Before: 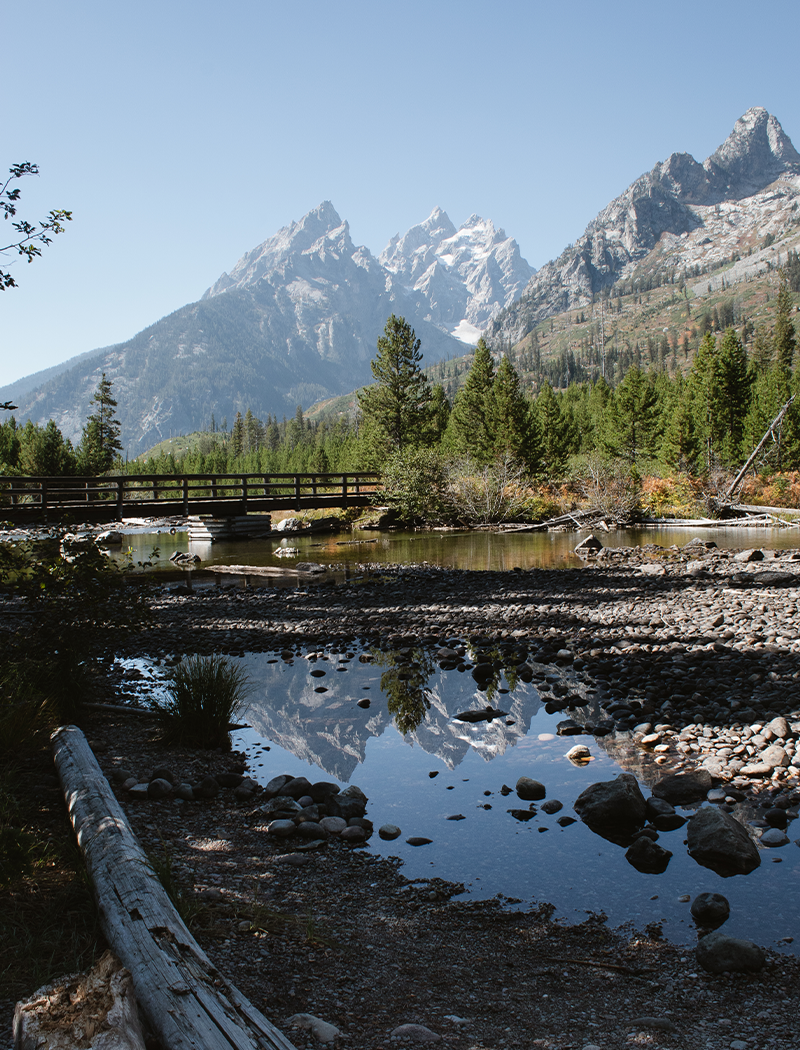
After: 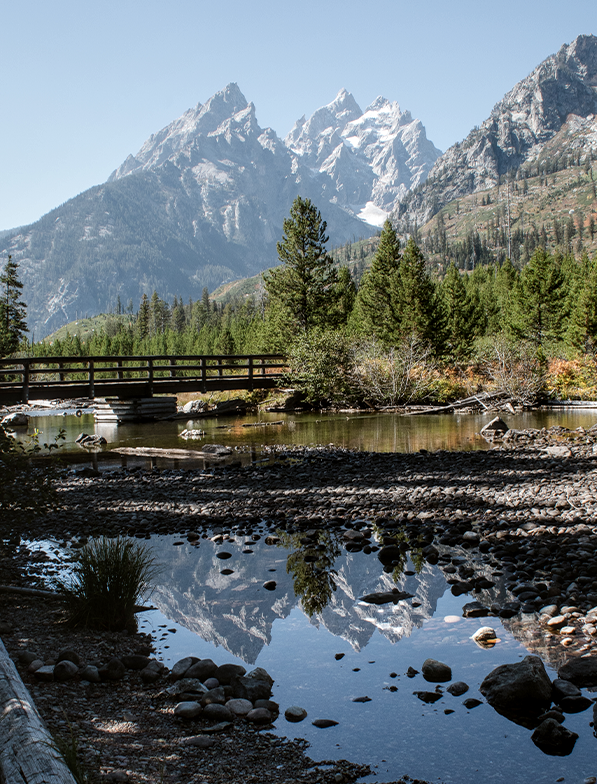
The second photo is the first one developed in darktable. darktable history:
crop and rotate: left 11.831%, top 11.346%, right 13.429%, bottom 13.899%
local contrast: detail 130%
